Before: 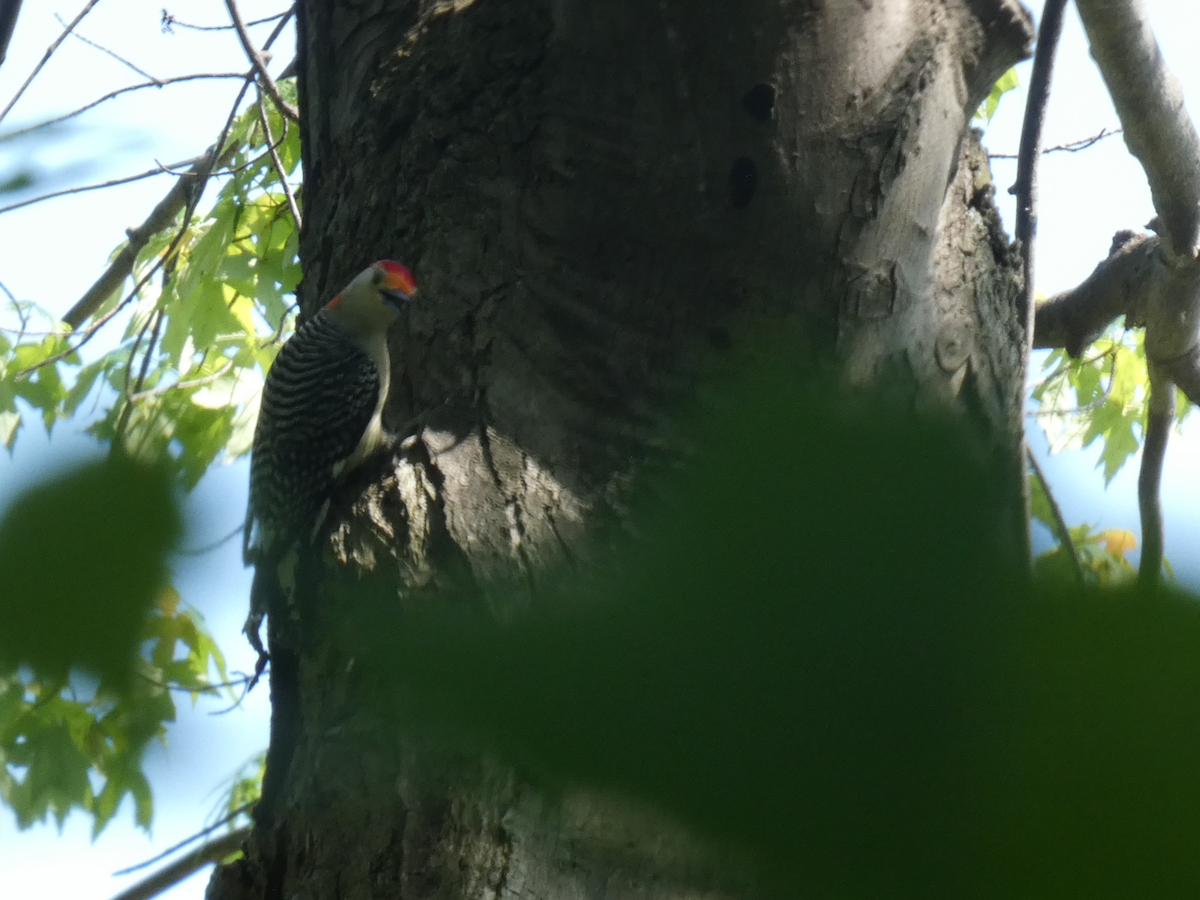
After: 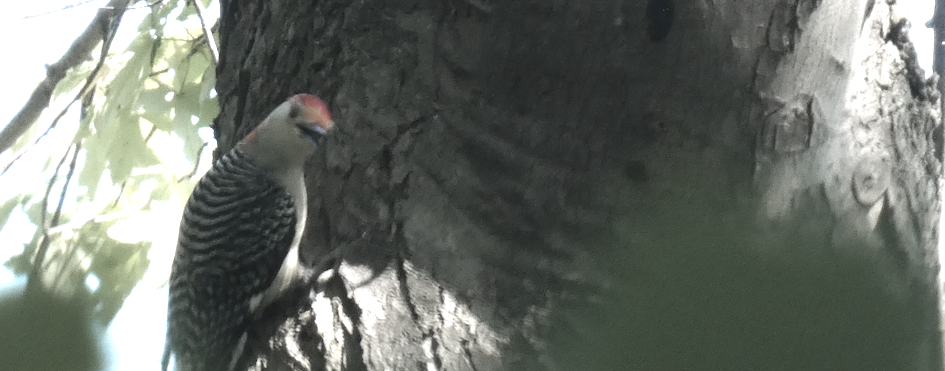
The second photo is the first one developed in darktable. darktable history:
color zones: curves: ch0 [(0, 0.613) (0.01, 0.613) (0.245, 0.448) (0.498, 0.529) (0.642, 0.665) (0.879, 0.777) (0.99, 0.613)]; ch1 [(0, 0.272) (0.219, 0.127) (0.724, 0.346)]
crop: left 6.985%, top 18.487%, right 14.254%, bottom 40.239%
exposure: exposure 1 EV, compensate exposure bias true, compensate highlight preservation false
tone curve: curves: ch0 [(0, 0) (0.541, 0.628) (0.906, 0.997)], color space Lab, independent channels, preserve colors none
